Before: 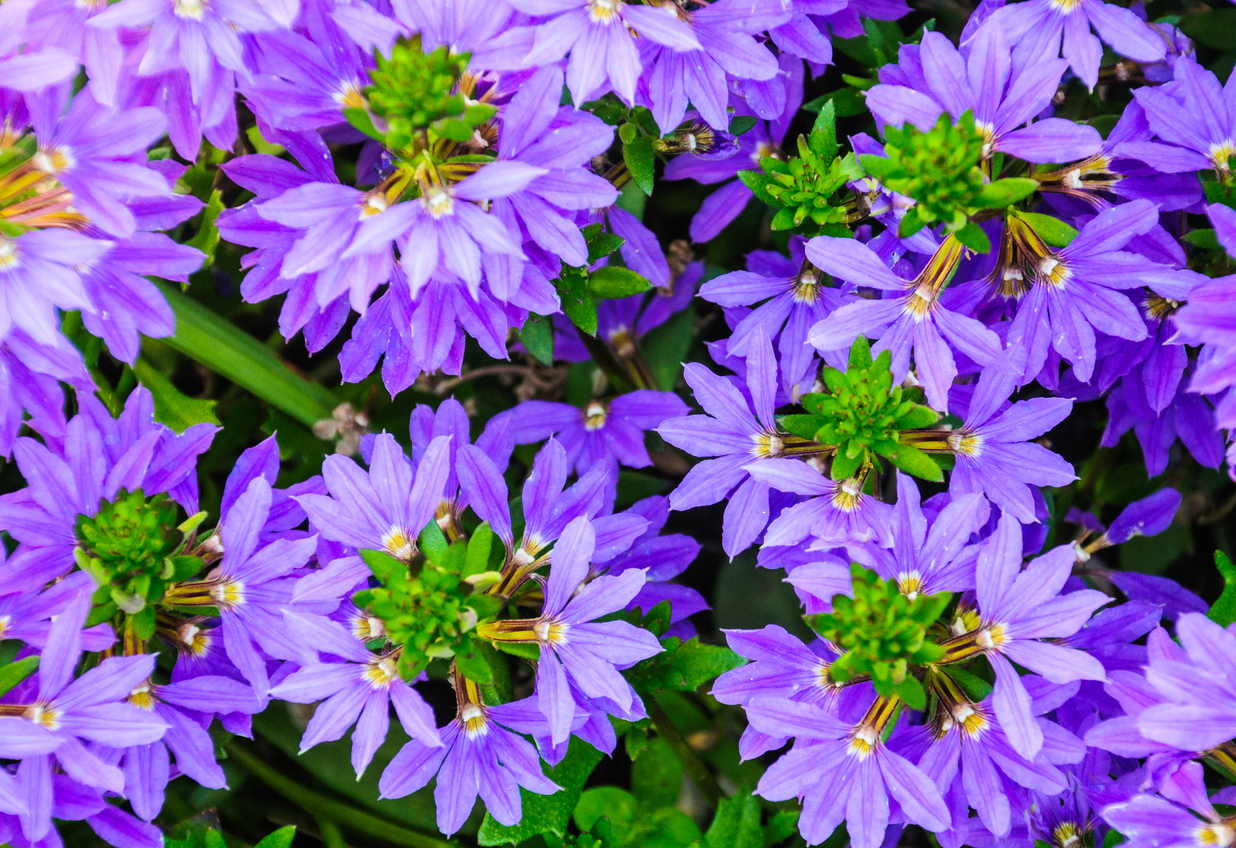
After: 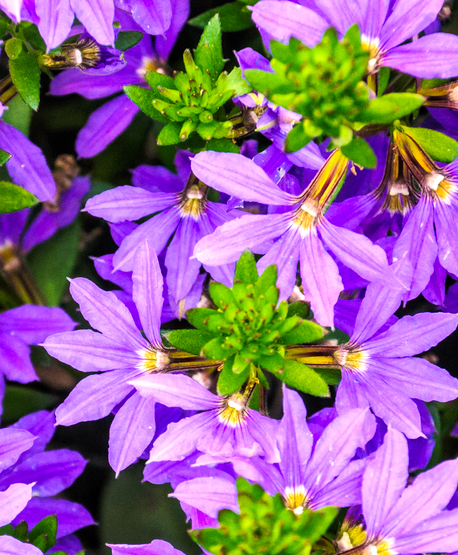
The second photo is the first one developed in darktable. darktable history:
color correction: highlights a* 11.53, highlights b* 12.35
crop and rotate: left 49.752%, top 10.133%, right 13.113%, bottom 24.311%
exposure: black level correction 0, exposure 0.4 EV, compensate highlight preservation false
local contrast: highlights 104%, shadows 101%, detail 119%, midtone range 0.2
